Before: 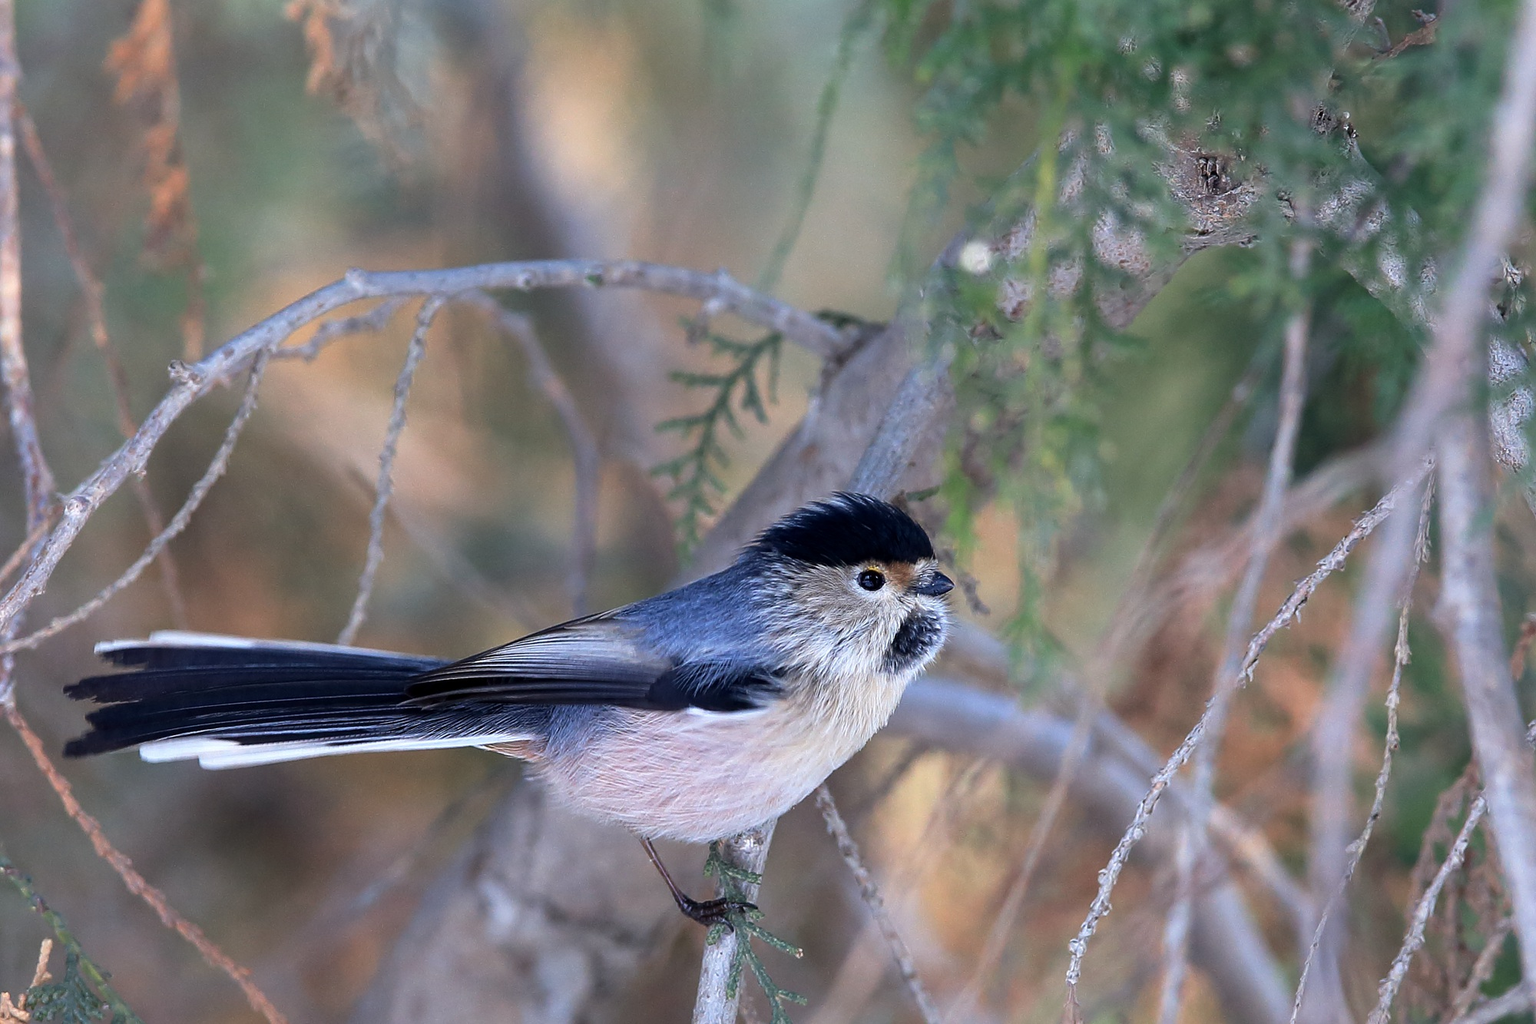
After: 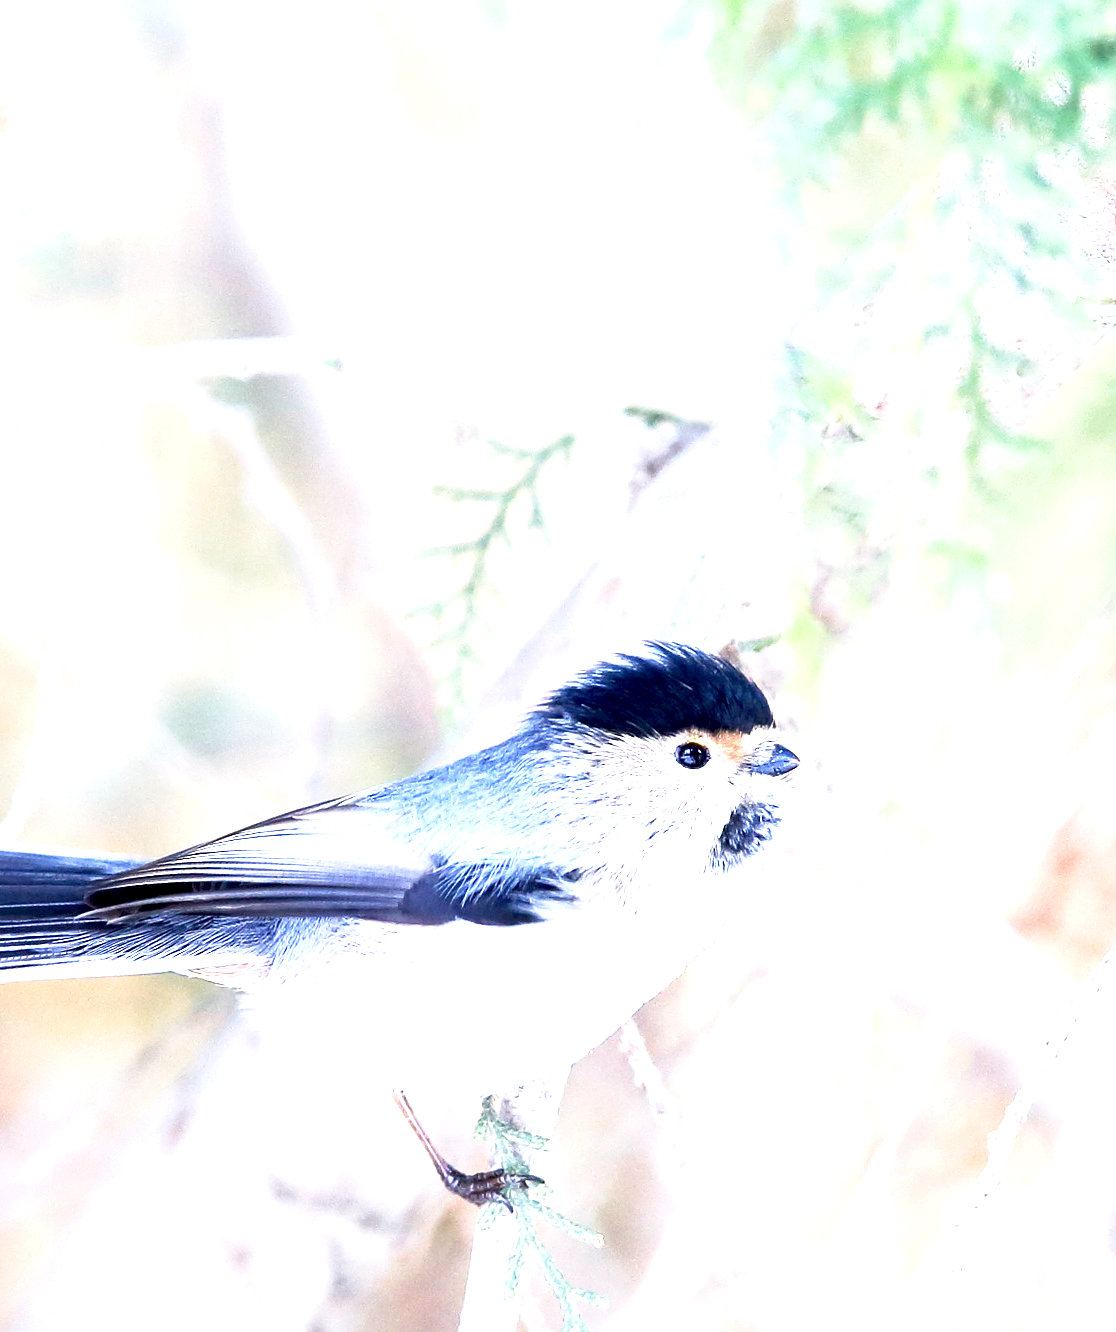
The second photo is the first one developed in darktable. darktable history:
crop: left 22.102%, right 22.051%, bottom 0.004%
base curve: curves: ch0 [(0, 0) (0.666, 0.806) (1, 1)], preserve colors none
exposure: black level correction 0.001, exposure 2.703 EV, compensate highlight preservation false
